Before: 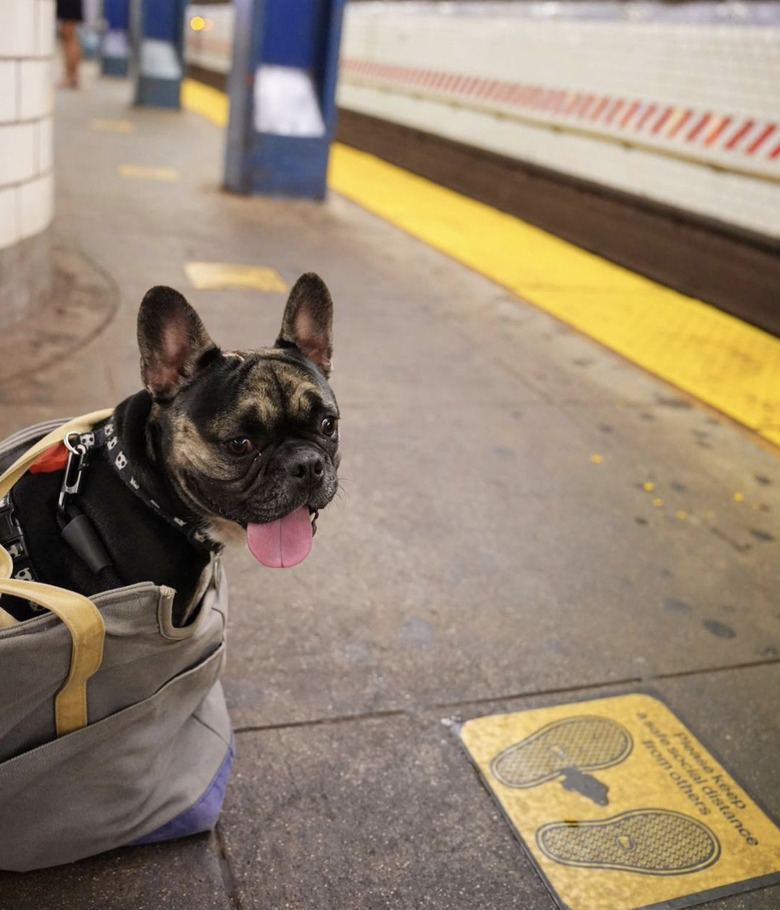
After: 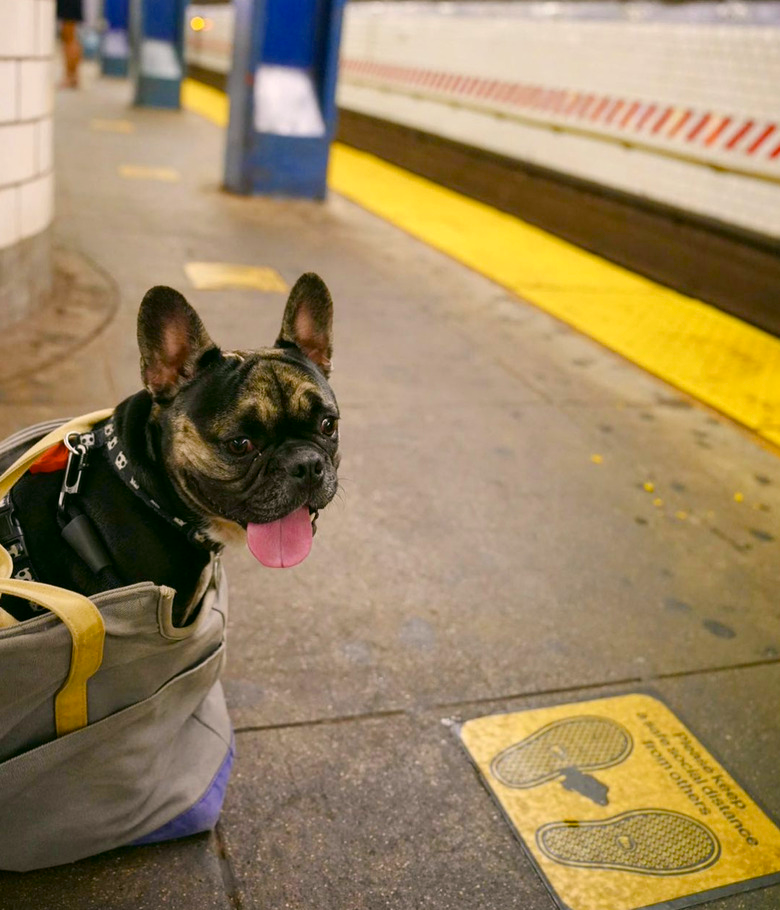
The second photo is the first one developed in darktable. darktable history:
color balance rgb: linear chroma grading › global chroma 0.748%, perceptual saturation grading › global saturation 24.449%, perceptual saturation grading › highlights -23.69%, perceptual saturation grading › mid-tones 24.189%, perceptual saturation grading › shadows 39.242%, global vibrance 20%
color correction: highlights a* 4.4, highlights b* 4.94, shadows a* -7.04, shadows b* 4.82
